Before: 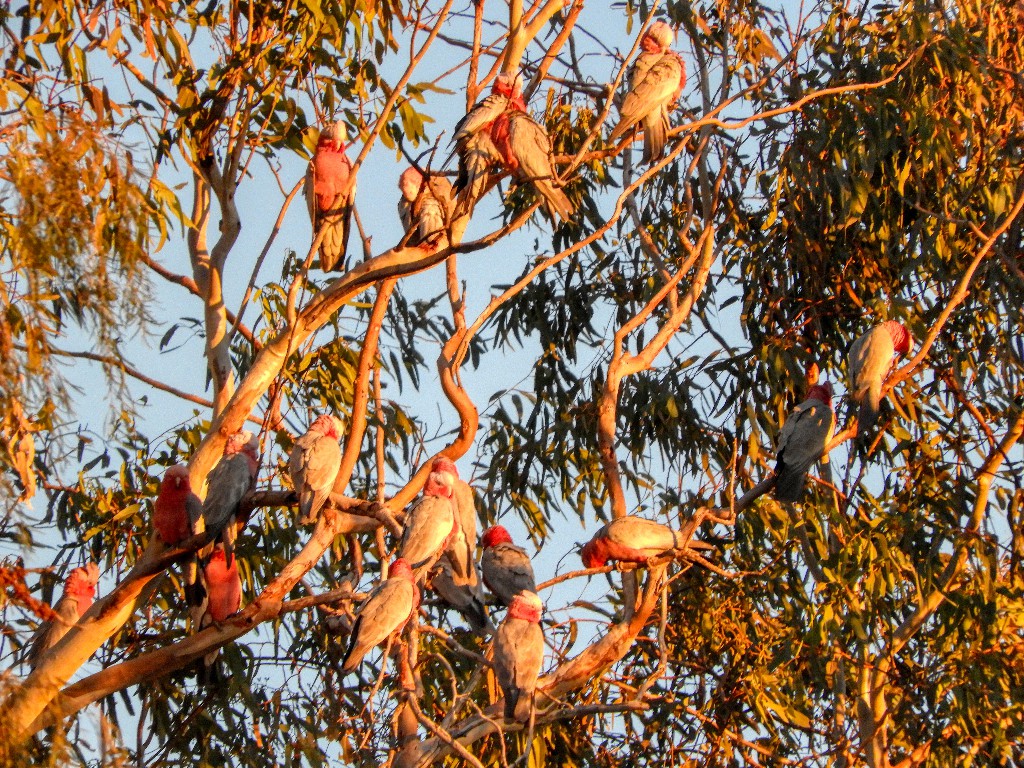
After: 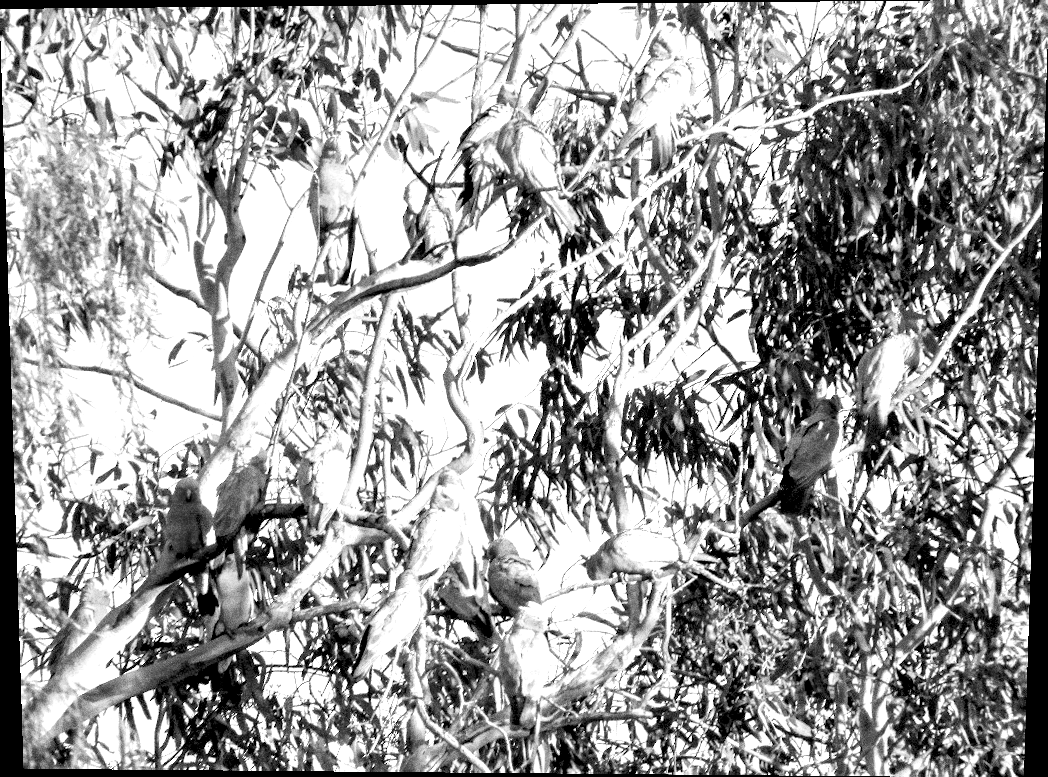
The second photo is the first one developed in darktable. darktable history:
rotate and perspective: lens shift (vertical) 0.048, lens shift (horizontal) -0.024, automatic cropping off
grain: coarseness 0.09 ISO, strength 40%
monochrome: on, module defaults
exposure: black level correction 0.009, exposure 1.425 EV, compensate highlight preservation false
